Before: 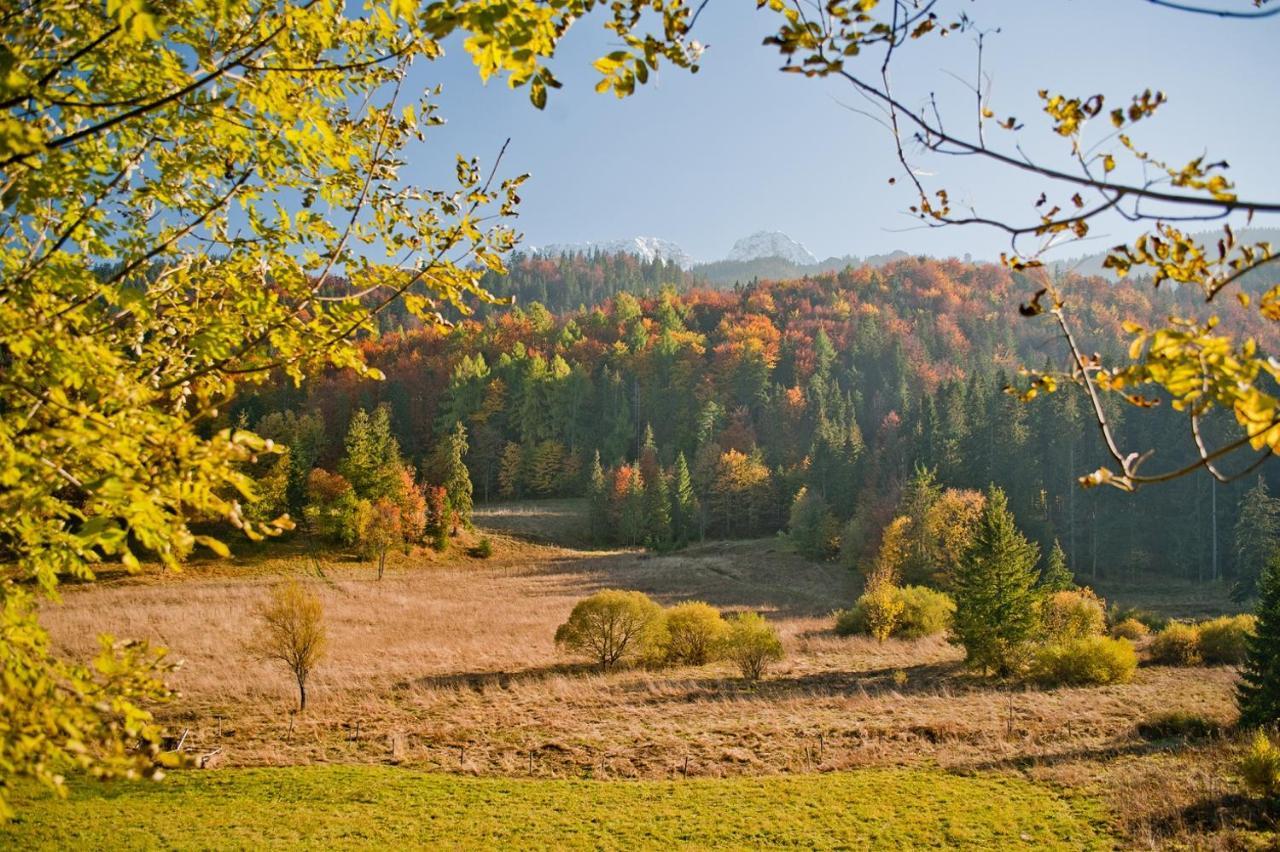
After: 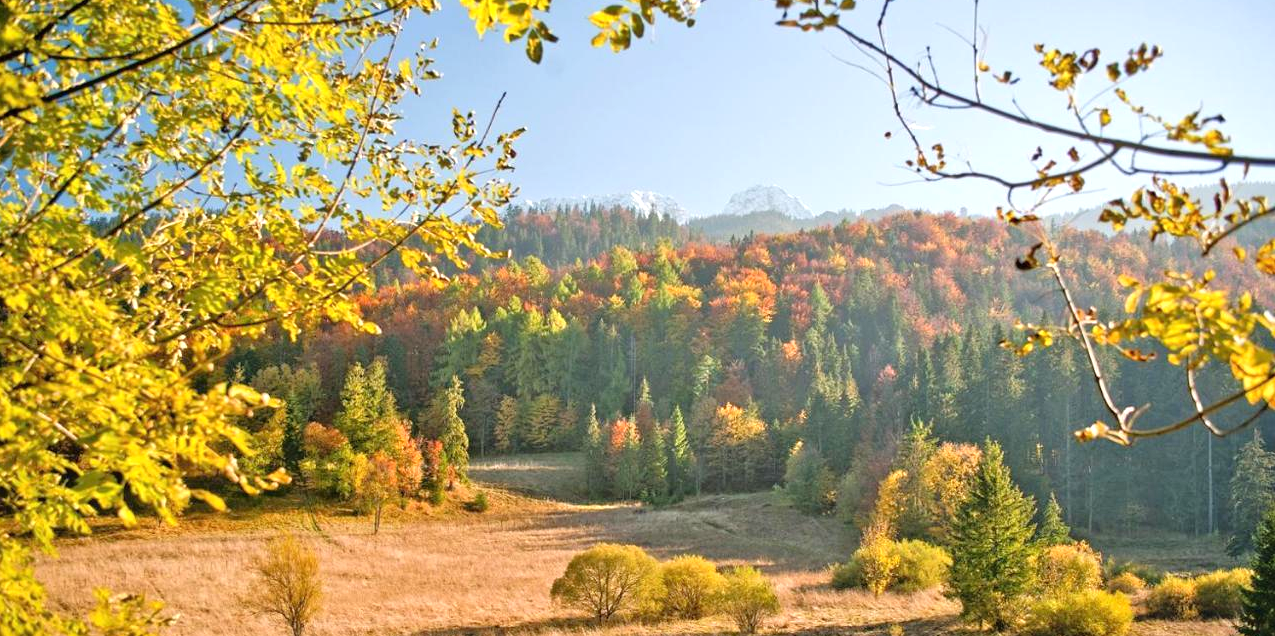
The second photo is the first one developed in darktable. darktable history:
tone equalizer: -8 EV 0.001 EV, -7 EV -0.004 EV, -6 EV 0.009 EV, -5 EV 0.032 EV, -4 EV 0.276 EV, -3 EV 0.644 EV, -2 EV 0.584 EV, -1 EV 0.187 EV, +0 EV 0.024 EV
white balance: emerald 1
crop: left 0.387%, top 5.469%, bottom 19.809%
exposure: black level correction 0, exposure 0.5 EV, compensate exposure bias true, compensate highlight preservation false
